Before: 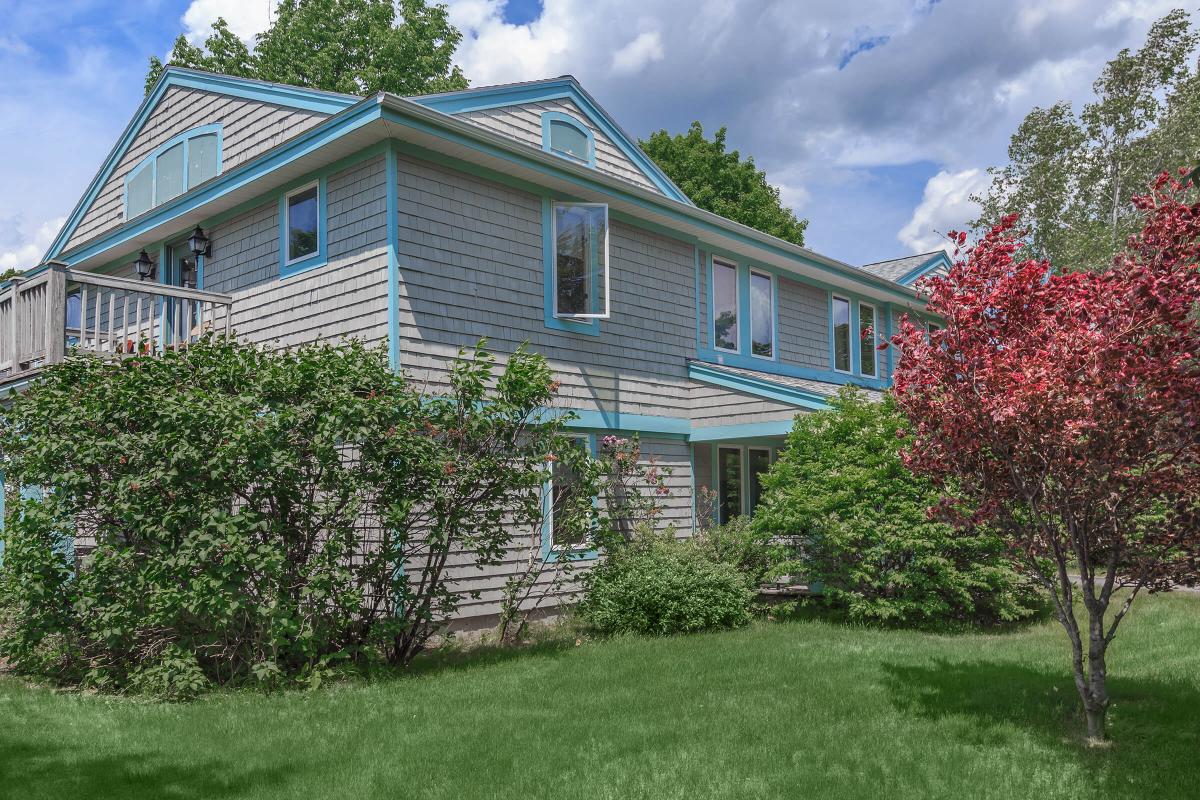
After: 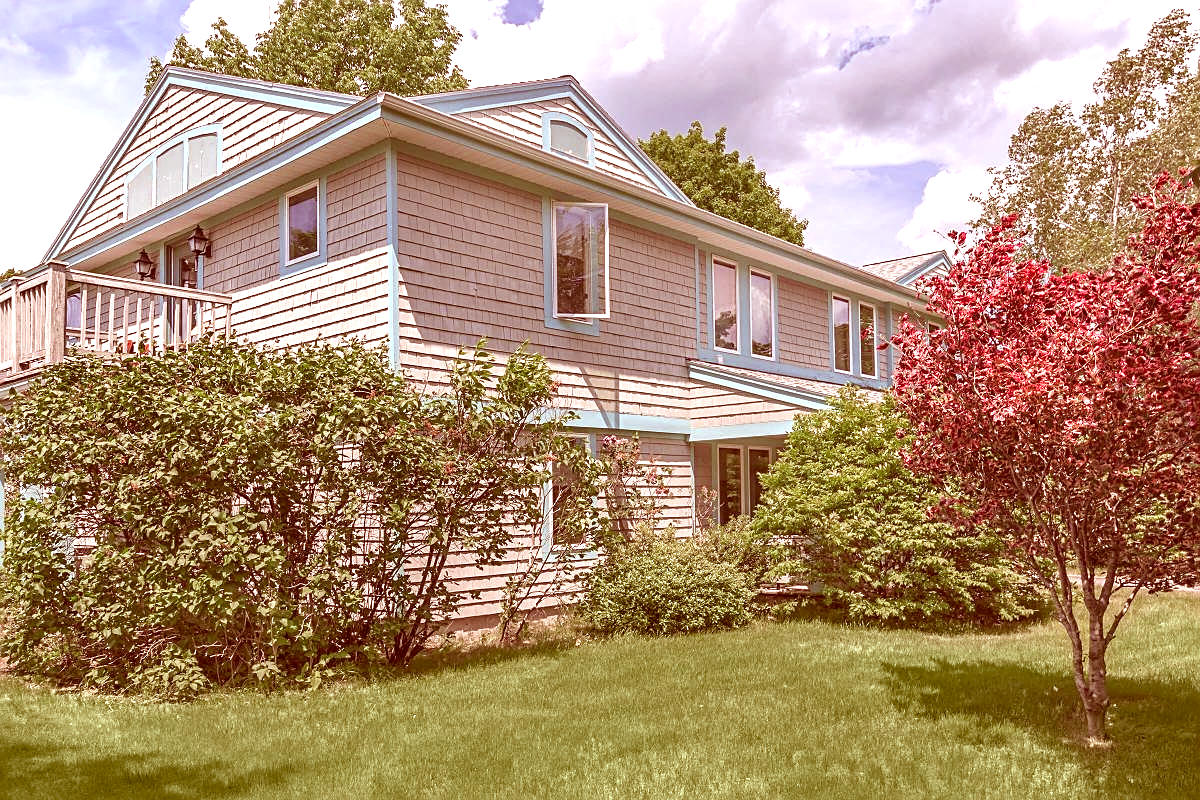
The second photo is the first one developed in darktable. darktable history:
color correction: highlights a* 9.03, highlights b* 8.71, shadows a* 40, shadows b* 40, saturation 0.8
sharpen: on, module defaults
exposure: black level correction 0, exposure 1 EV, compensate exposure bias true, compensate highlight preservation false
